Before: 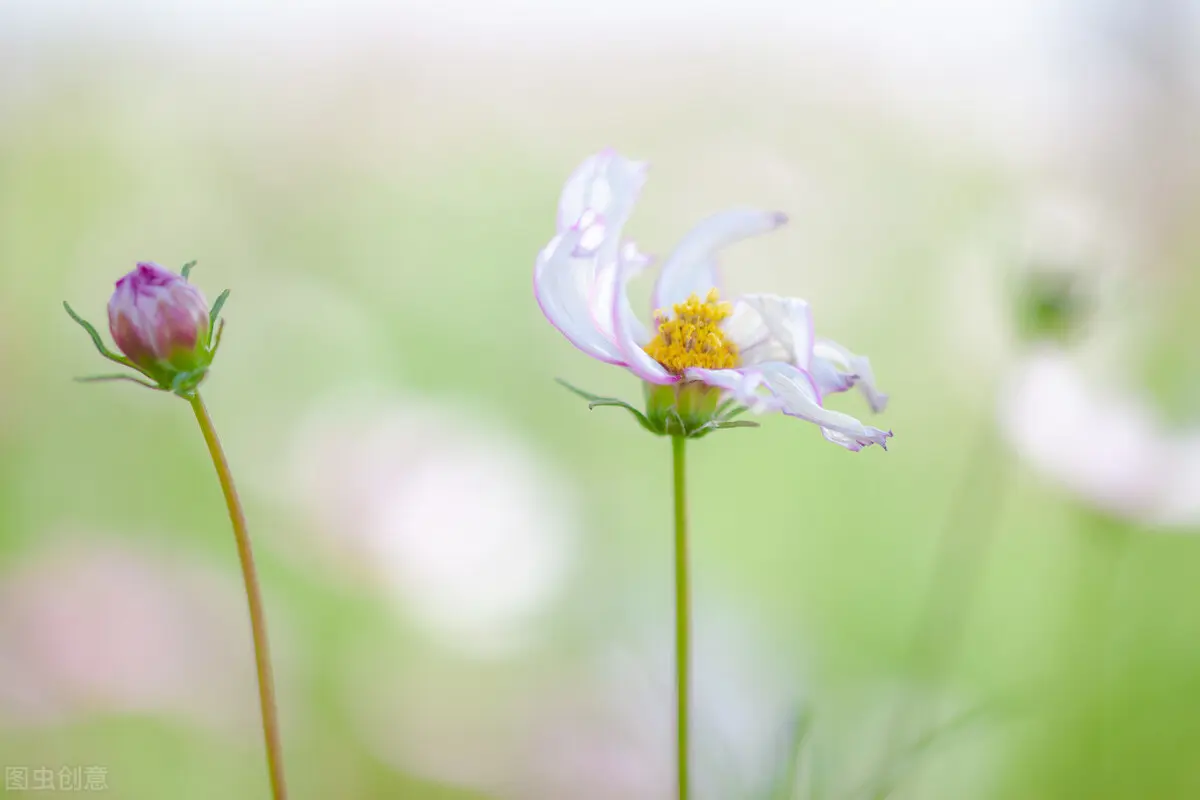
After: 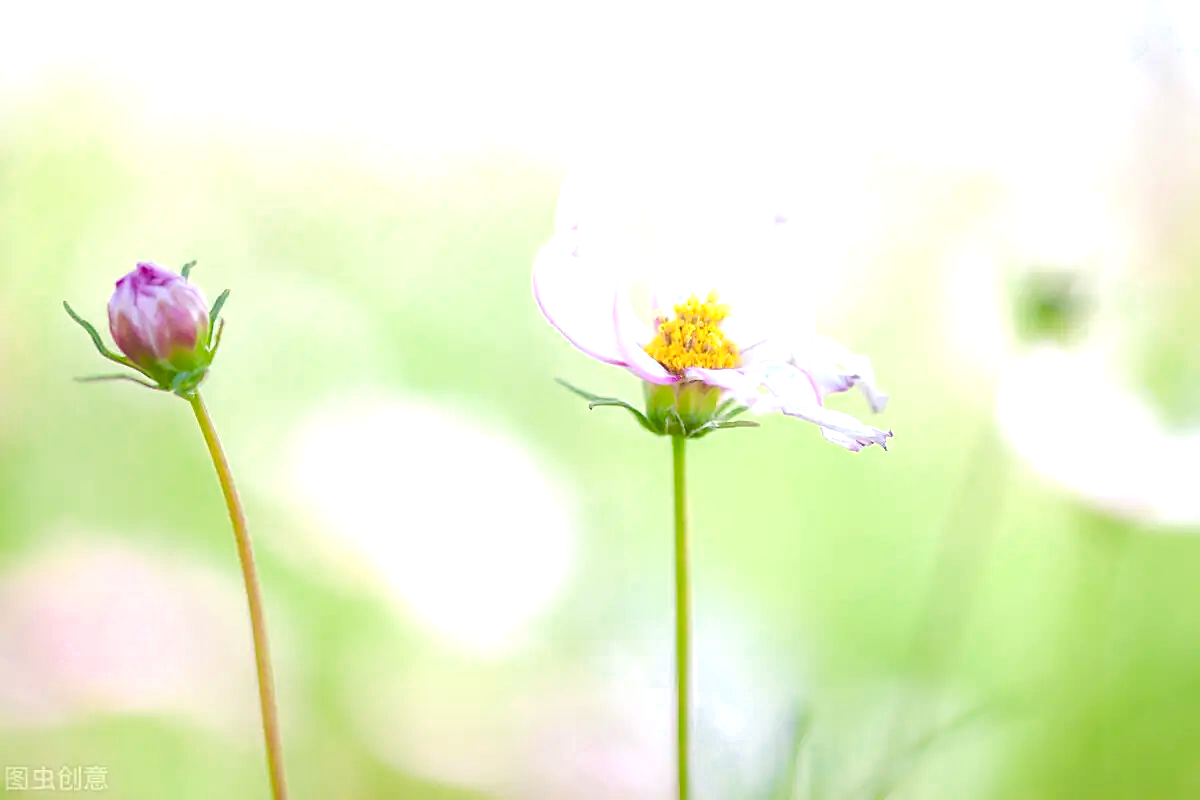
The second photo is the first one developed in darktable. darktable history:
color zones: curves: ch0 [(0.25, 0.5) (0.636, 0.25) (0.75, 0.5)]
tone equalizer: -8 EV -0.718 EV, -7 EV -0.699 EV, -6 EV -0.582 EV, -5 EV -0.371 EV, -3 EV 0.393 EV, -2 EV 0.6 EV, -1 EV 0.692 EV, +0 EV 0.756 EV
sharpen: on, module defaults
